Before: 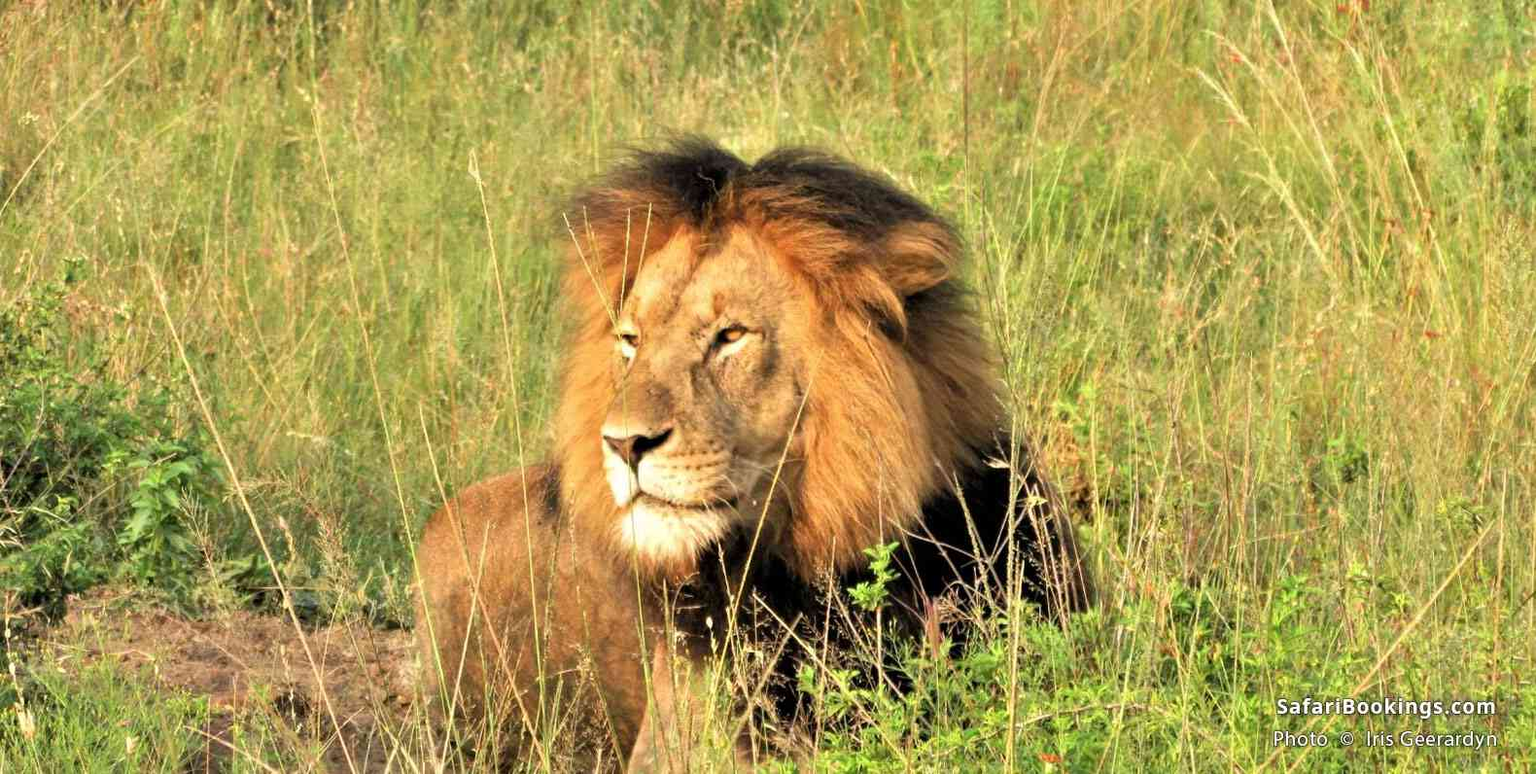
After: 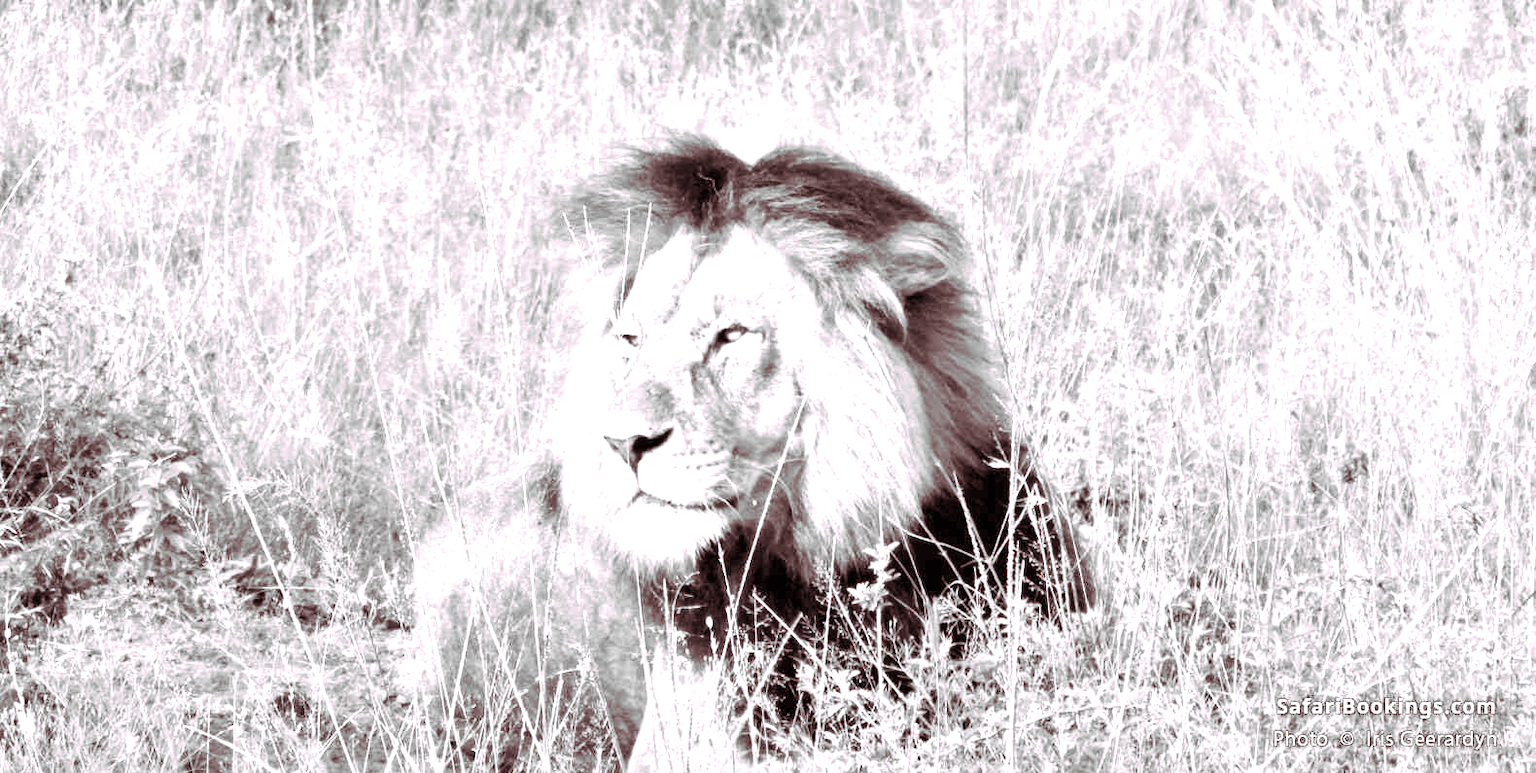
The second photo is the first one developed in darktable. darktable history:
split-toning: highlights › hue 298.8°, highlights › saturation 0.73, compress 41.76%
monochrome: a 79.32, b 81.83, size 1.1
color balance rgb: global vibrance 0.5%
contrast brightness saturation: contrast 0.1, saturation -0.3
exposure: black level correction 0, exposure 1.741 EV, compensate exposure bias true, compensate highlight preservation false
